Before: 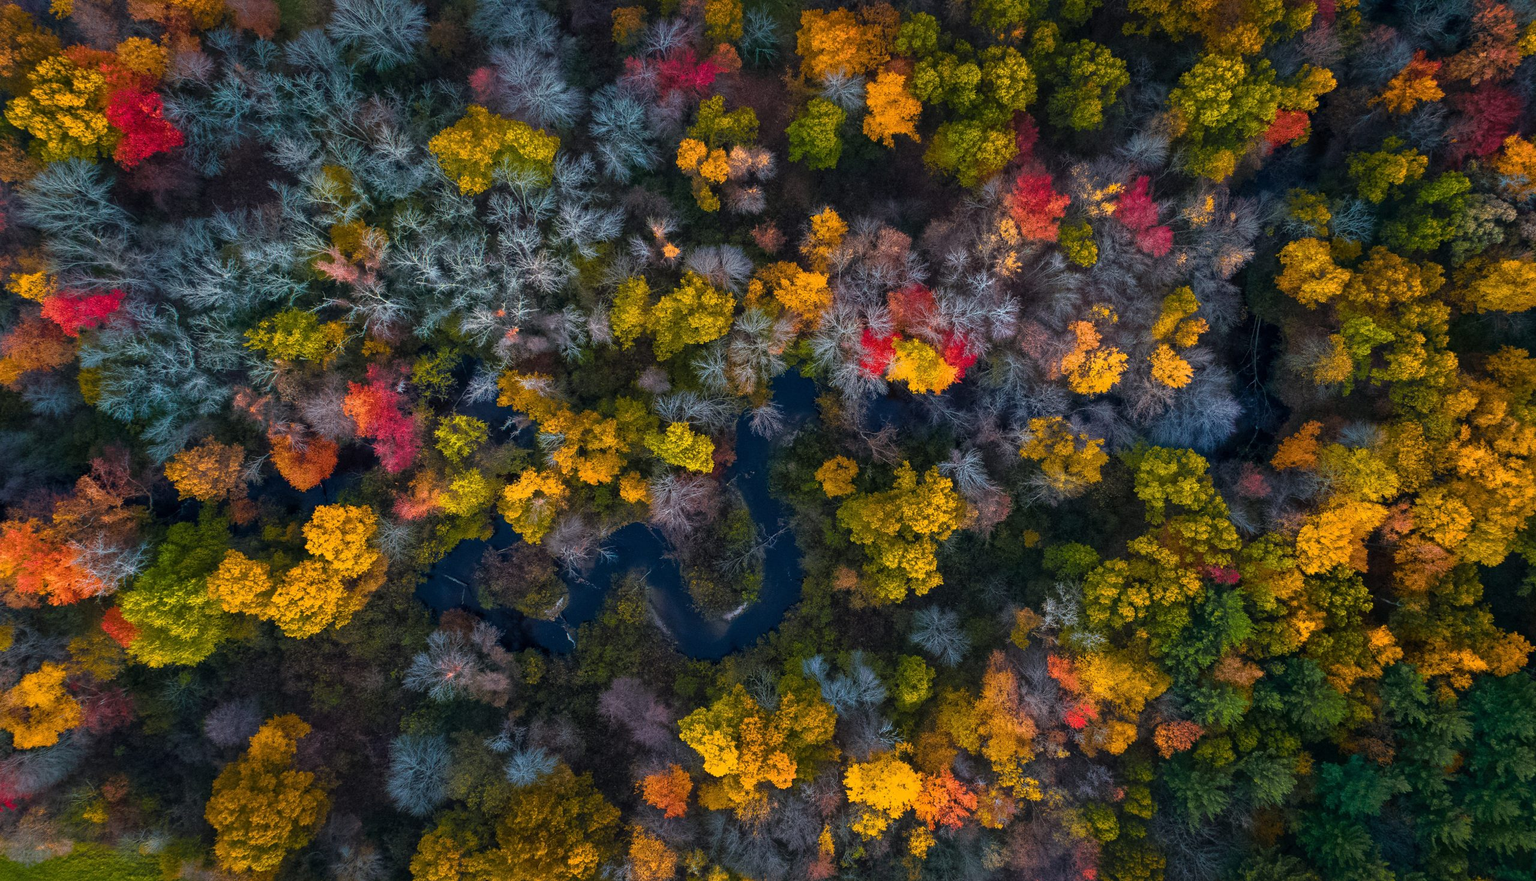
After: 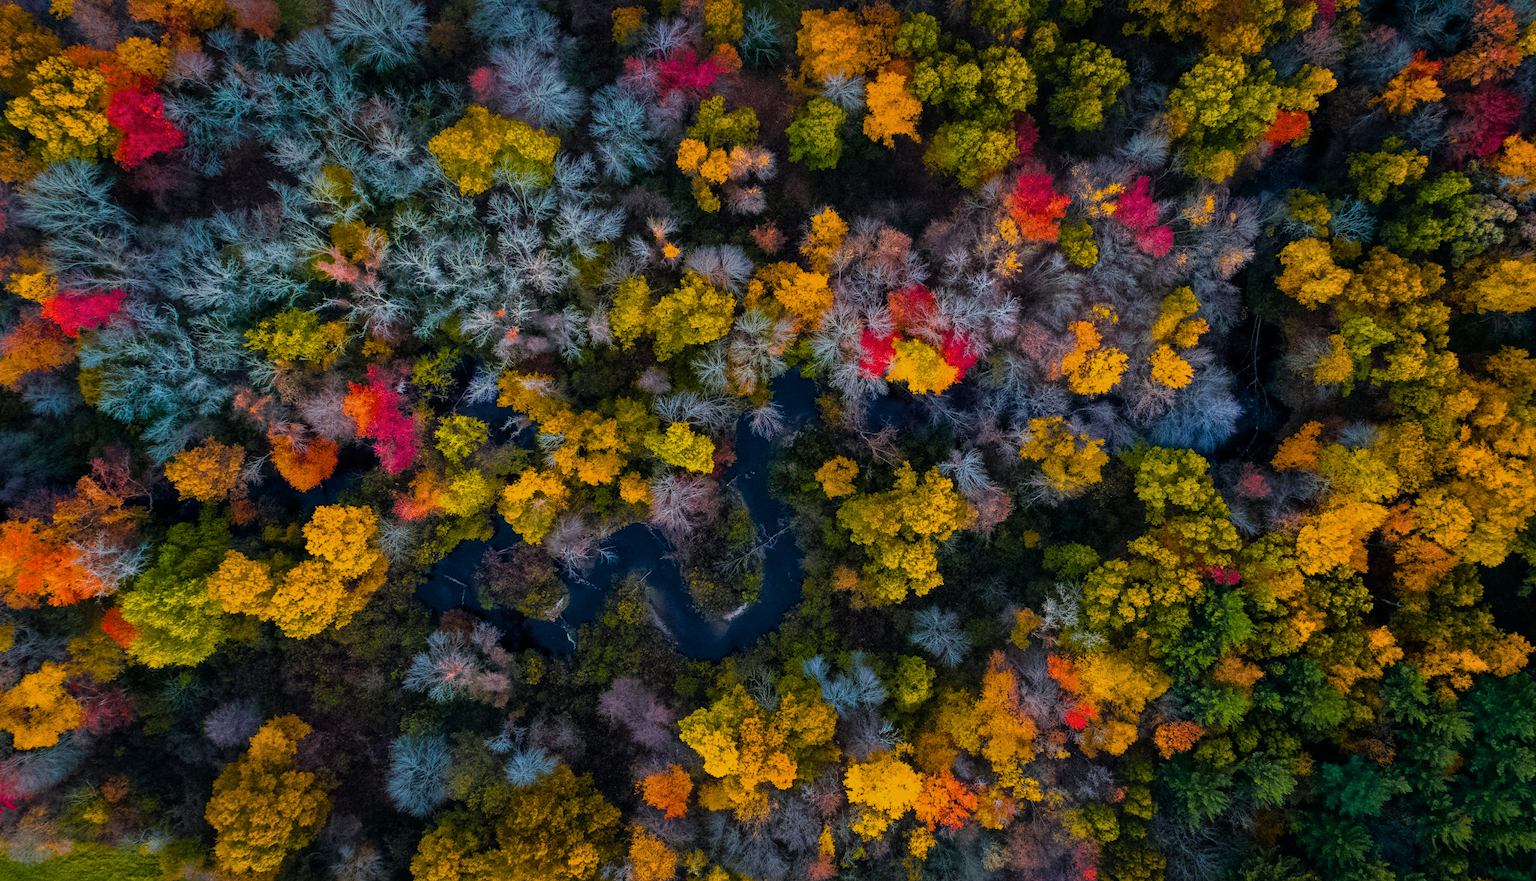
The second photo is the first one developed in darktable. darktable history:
shadows and highlights: shadows 21.02, highlights -81.52, soften with gaussian
color balance rgb: perceptual saturation grading › global saturation 40.661%
filmic rgb: black relative exposure -8.03 EV, white relative exposure 3.97 EV, hardness 4.14, contrast 0.99
